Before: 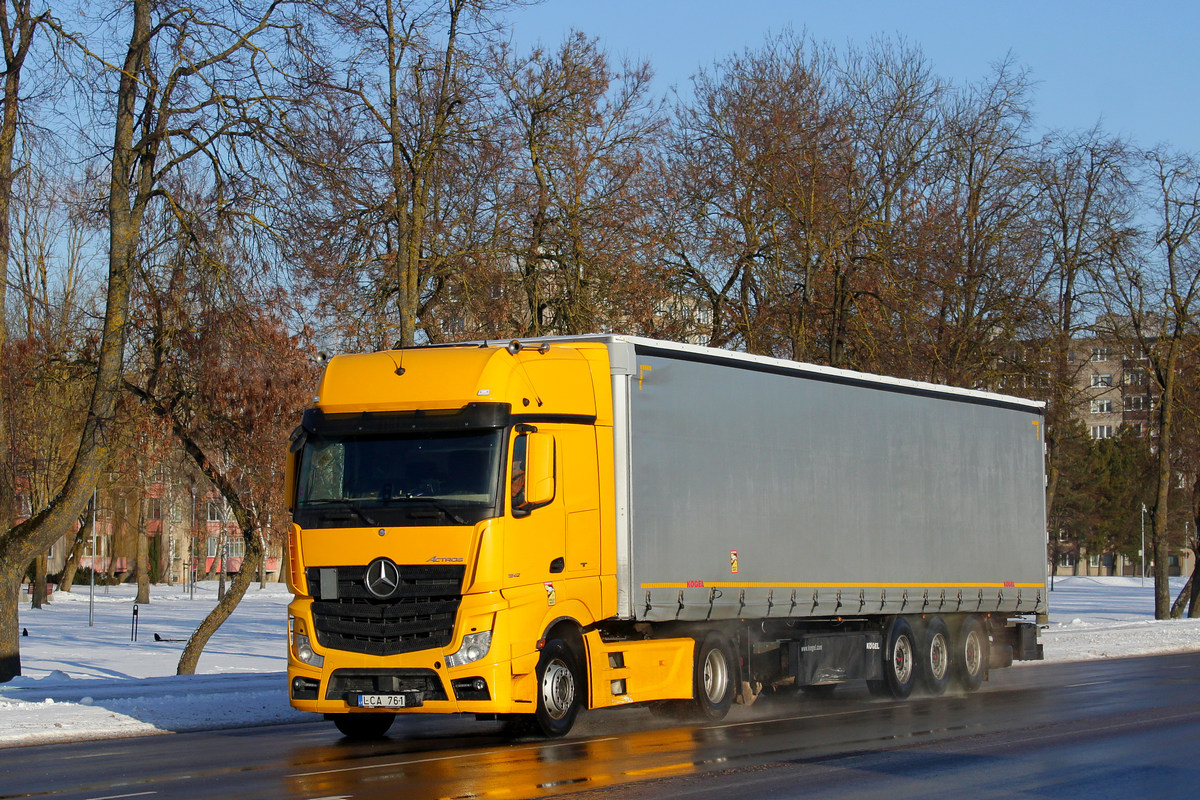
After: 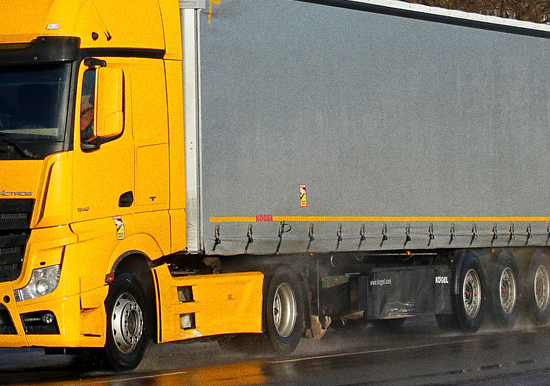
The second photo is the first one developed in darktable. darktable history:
sharpen: amount 0.2
grain: coarseness 3.21 ISO
crop: left 35.976%, top 45.819%, right 18.162%, bottom 5.807%
